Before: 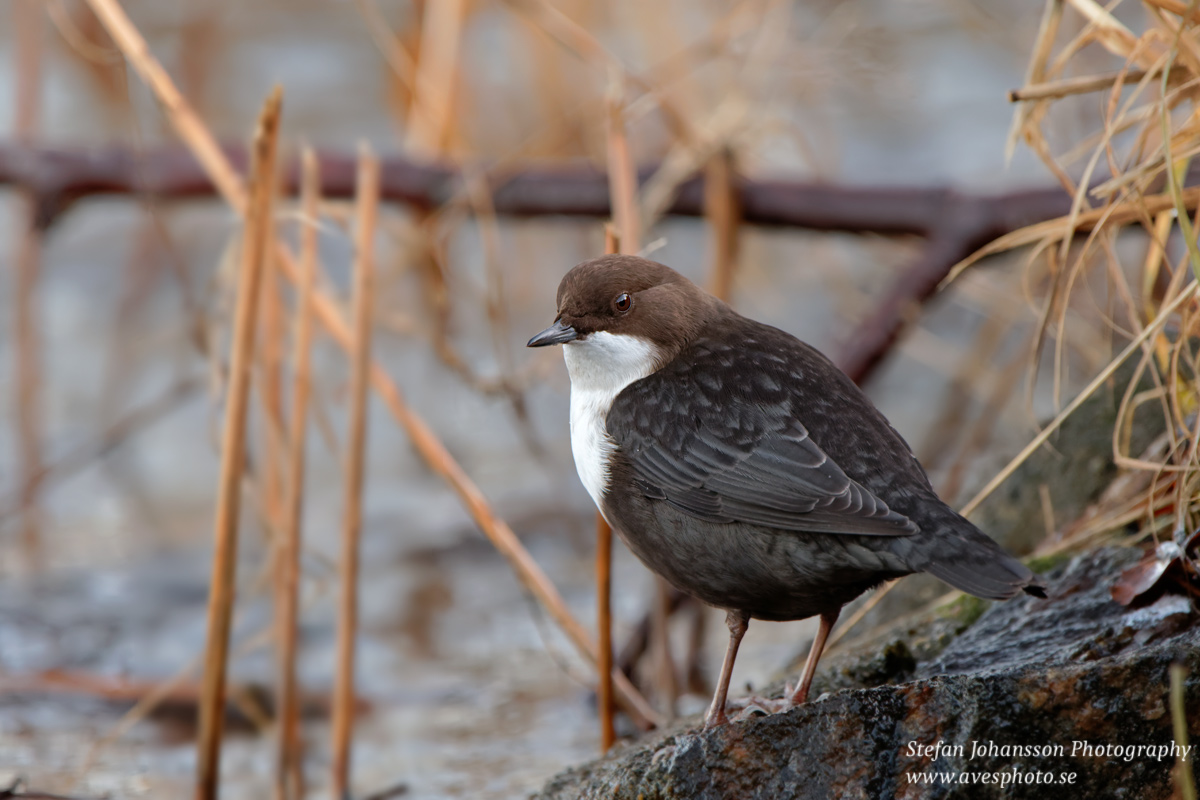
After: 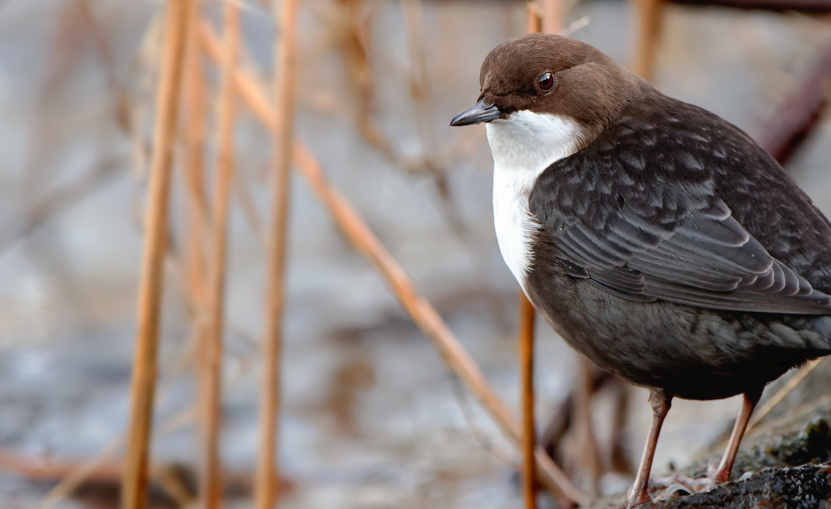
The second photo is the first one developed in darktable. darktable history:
tone curve: curves: ch0 [(0, 0) (0.003, 0.022) (0.011, 0.025) (0.025, 0.025) (0.044, 0.029) (0.069, 0.042) (0.1, 0.068) (0.136, 0.118) (0.177, 0.176) (0.224, 0.233) (0.277, 0.299) (0.335, 0.371) (0.399, 0.448) (0.468, 0.526) (0.543, 0.605) (0.623, 0.684) (0.709, 0.775) (0.801, 0.869) (0.898, 0.957) (1, 1)], preserve colors none
crop: left 6.488%, top 27.668%, right 24.183%, bottom 8.656%
